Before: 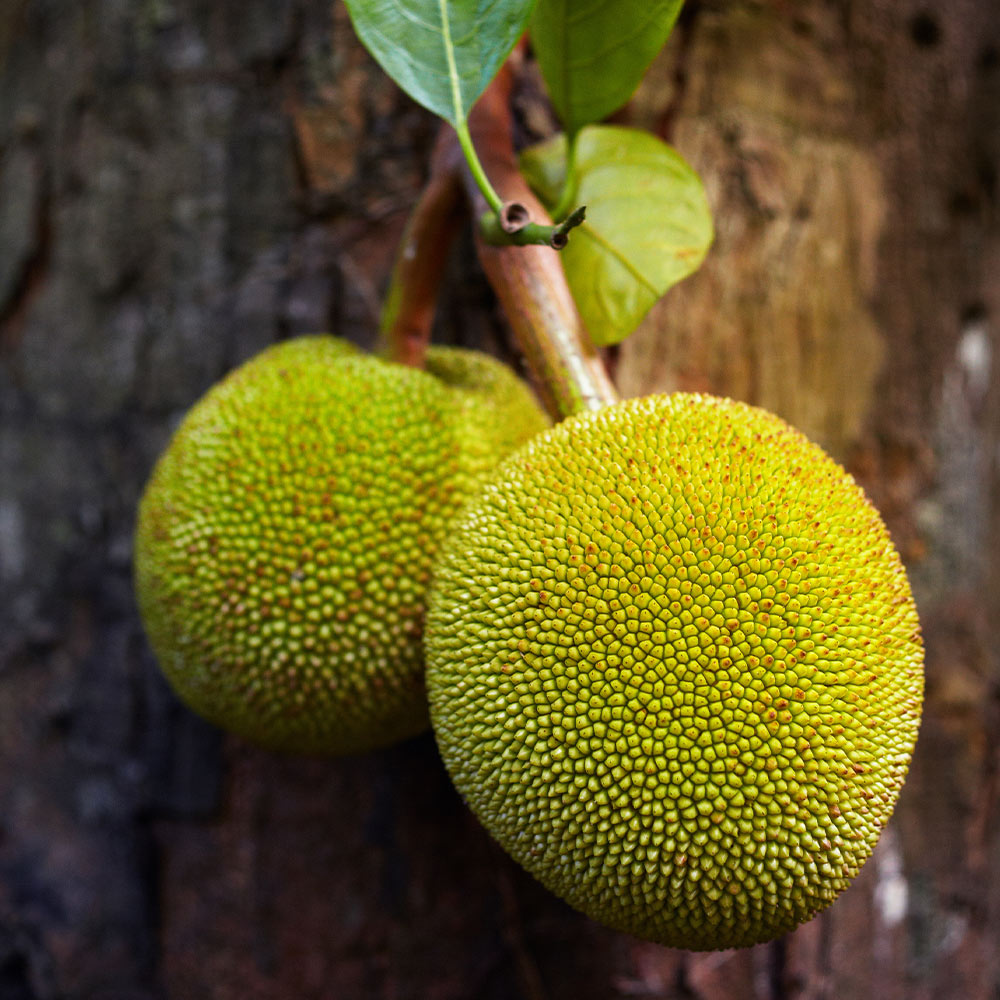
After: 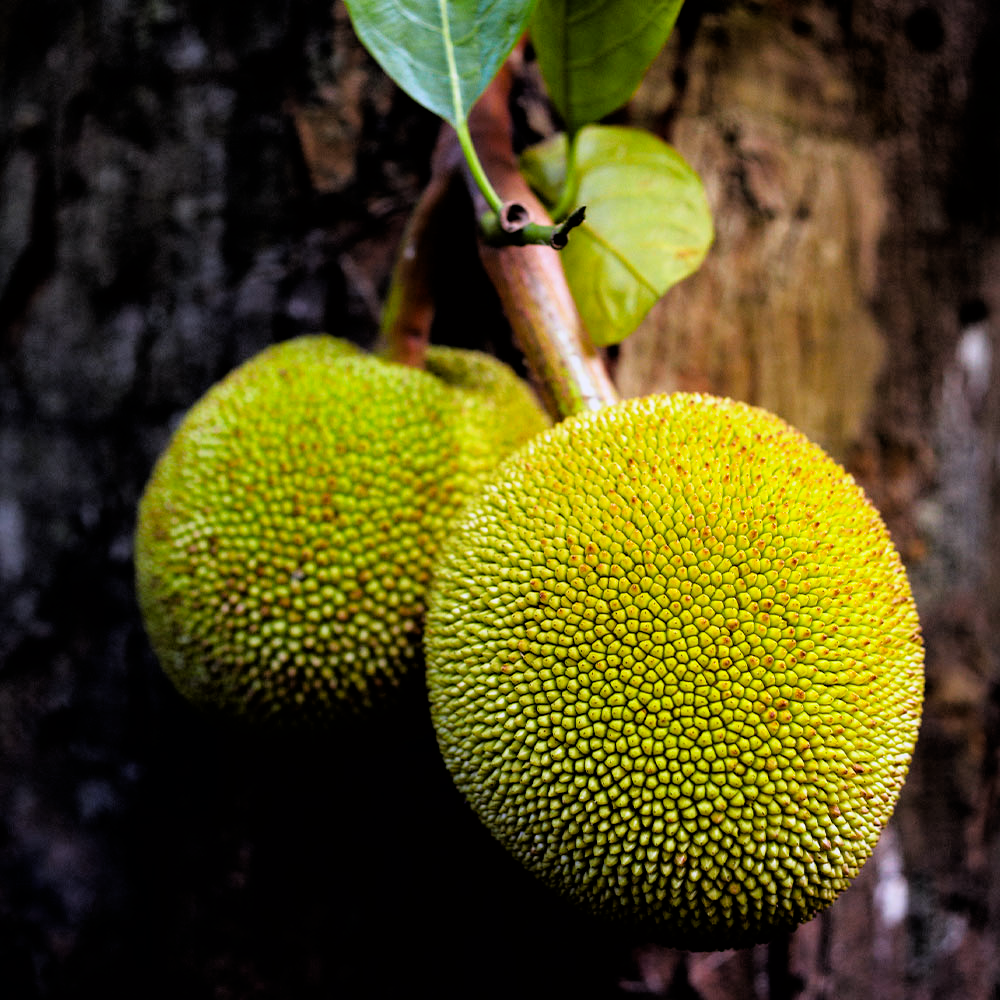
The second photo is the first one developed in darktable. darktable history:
color calibration: output colorfulness [0, 0.315, 0, 0], illuminant custom, x 0.364, y 0.385, temperature 4524.61 K
filmic rgb: black relative exposure -3.68 EV, white relative exposure 2.75 EV, dynamic range scaling -5.4%, hardness 3.04, iterations of high-quality reconstruction 0
